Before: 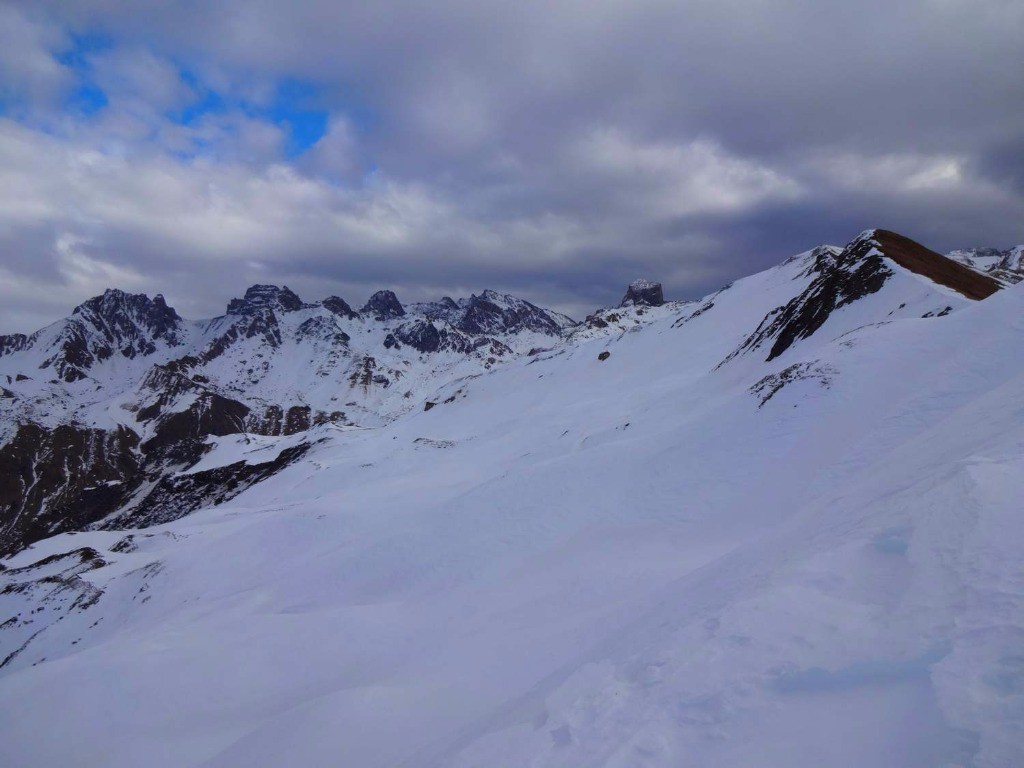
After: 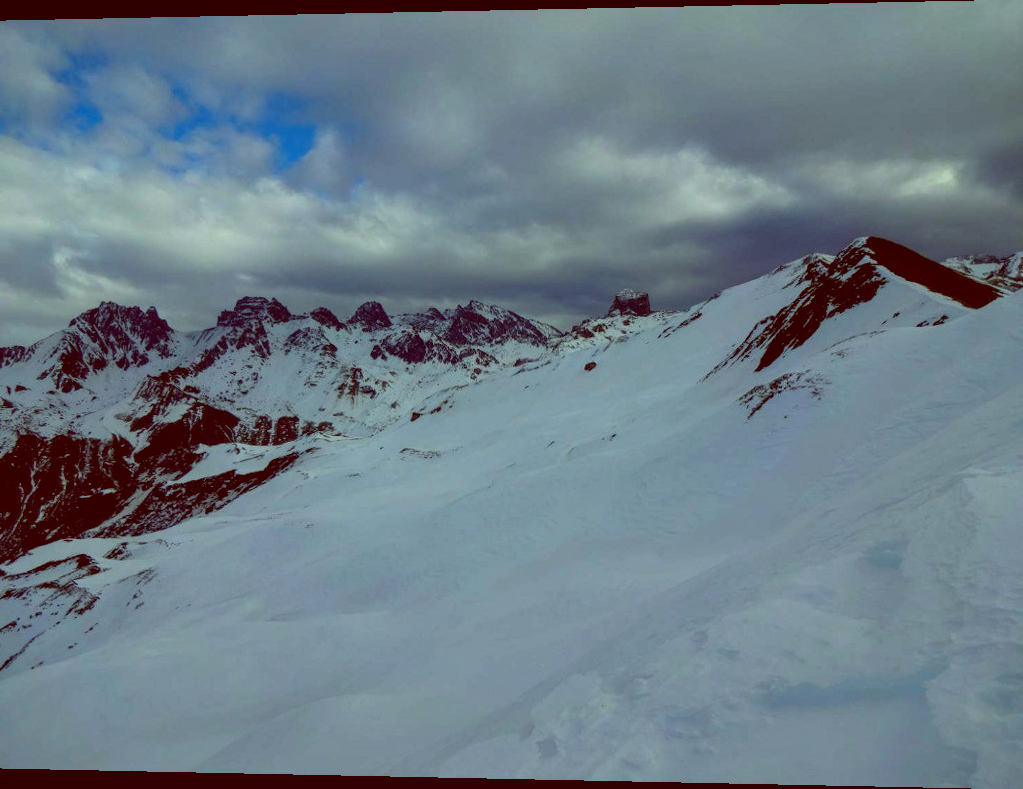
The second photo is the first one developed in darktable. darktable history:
rotate and perspective: lens shift (horizontal) -0.055, automatic cropping off
local contrast: detail 130%
color balance: lift [1, 1.015, 0.987, 0.985], gamma [1, 0.959, 1.042, 0.958], gain [0.927, 0.938, 1.072, 0.928], contrast 1.5%
